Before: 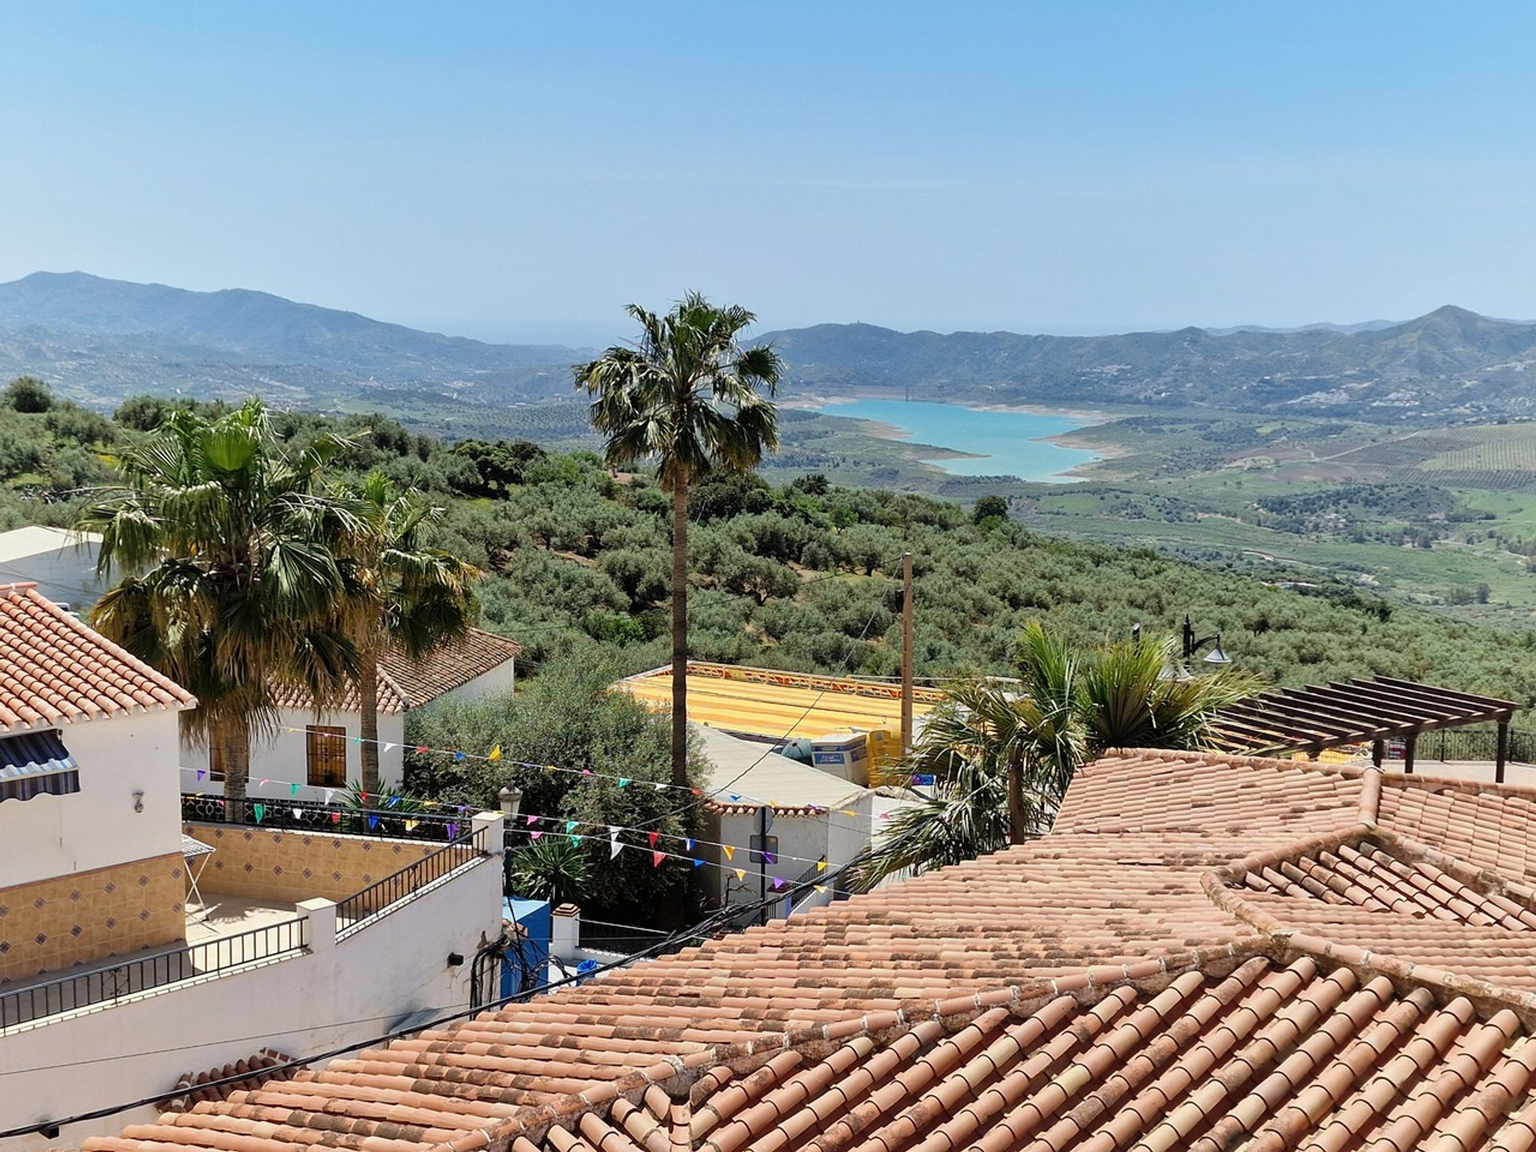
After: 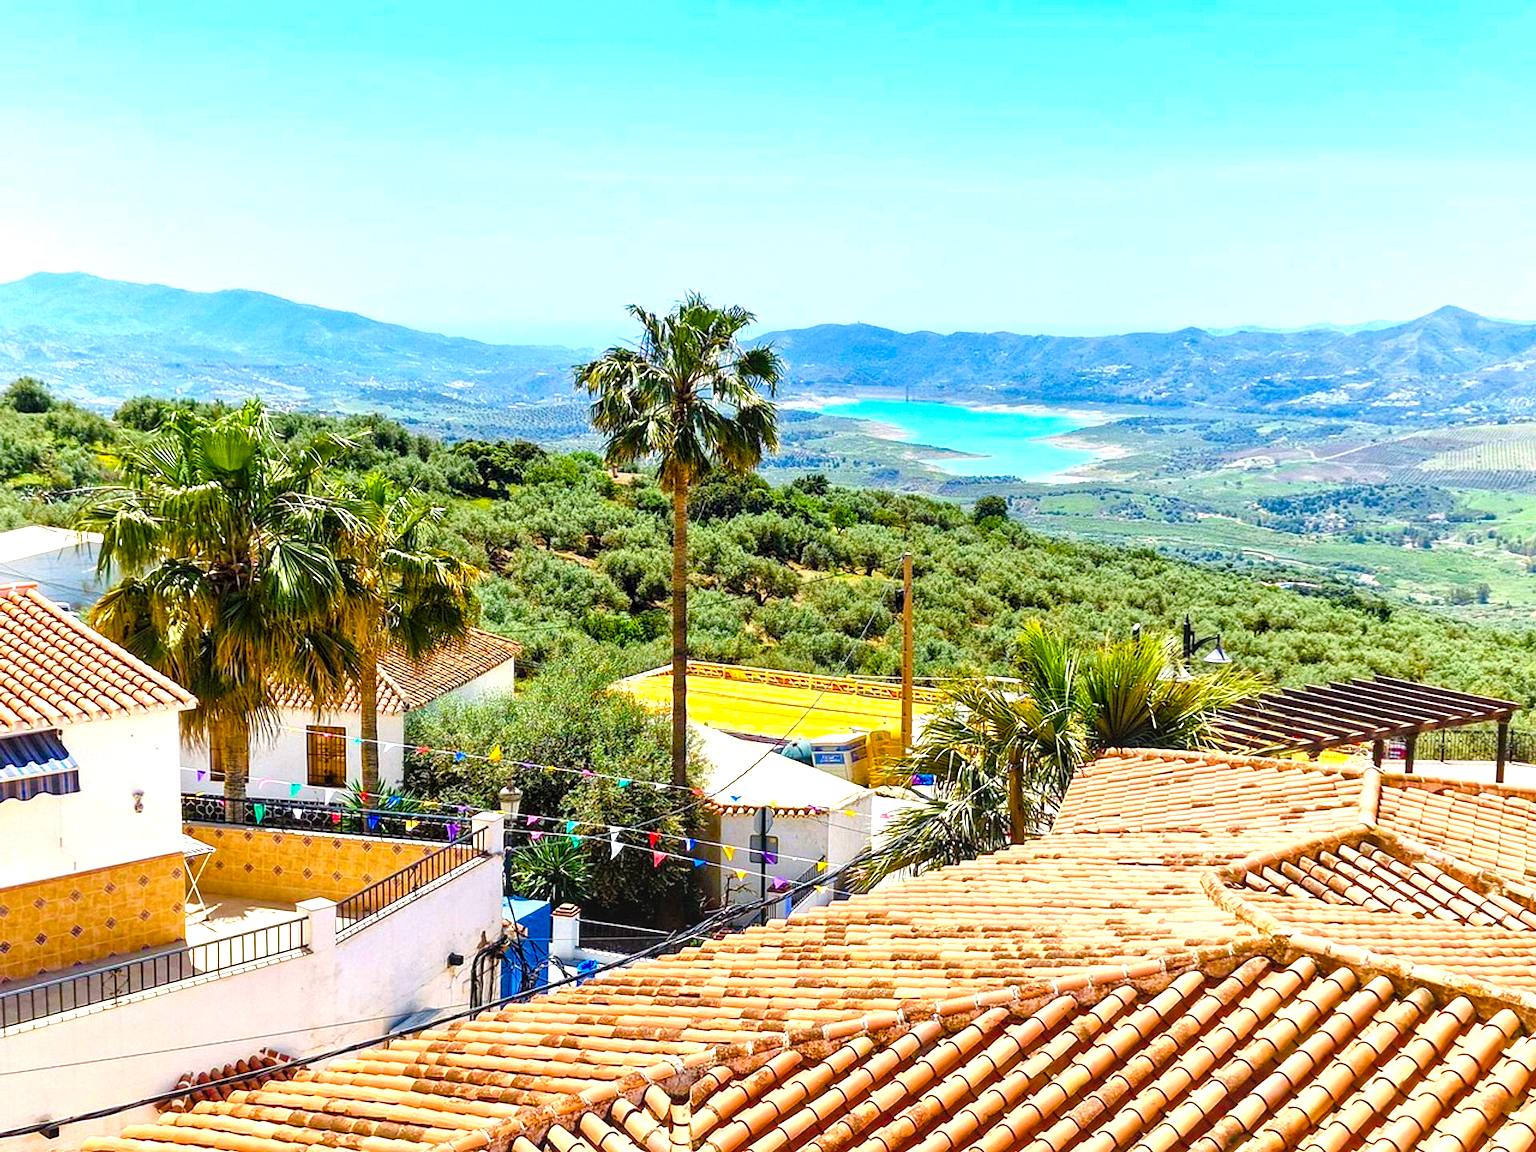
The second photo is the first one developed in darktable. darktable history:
exposure: black level correction 0.001, exposure 1.129 EV, compensate highlight preservation false
color balance rgb: shadows lift › chroma 0.905%, shadows lift › hue 115.86°, linear chroma grading › mid-tones 7.745%, perceptual saturation grading › global saturation 40.924%, perceptual saturation grading › highlights -24.971%, perceptual saturation grading › mid-tones 34.728%, perceptual saturation grading › shadows 36.184%, global vibrance 50.491%
local contrast: on, module defaults
